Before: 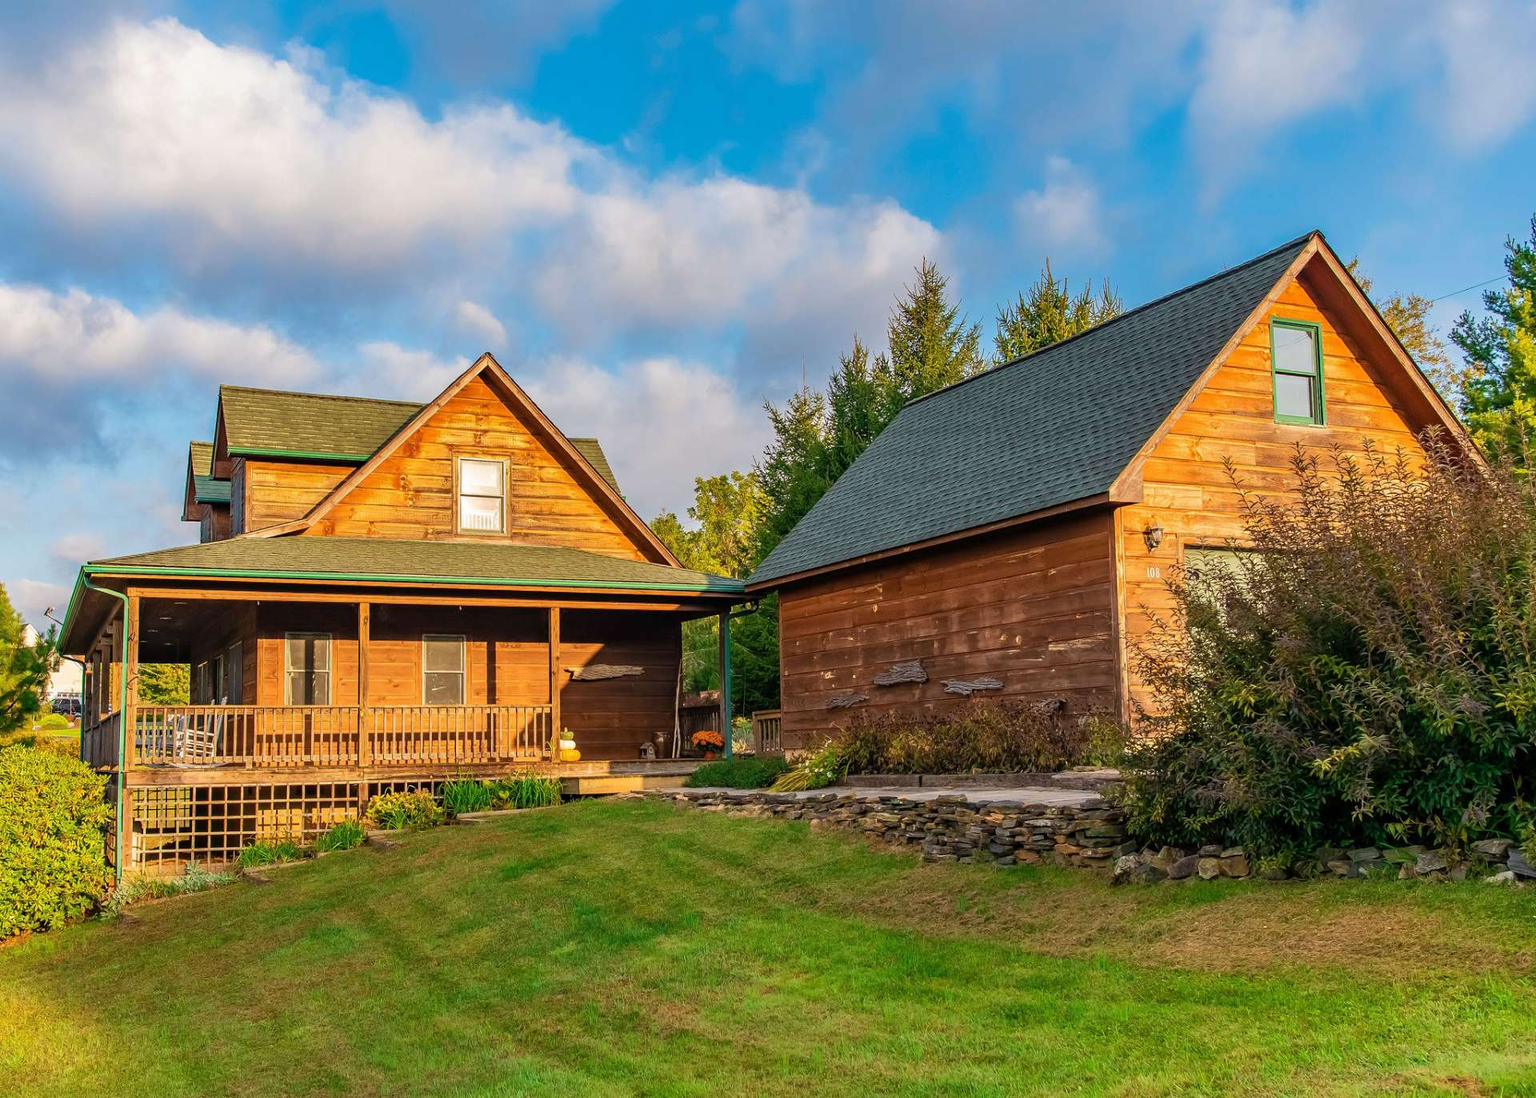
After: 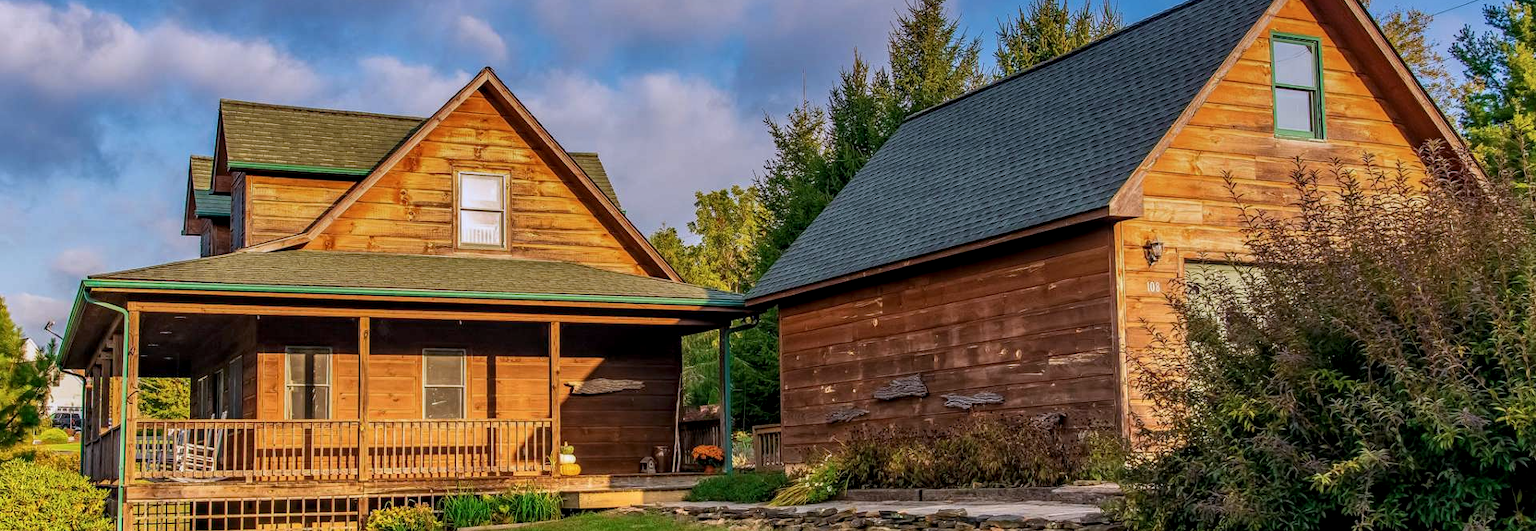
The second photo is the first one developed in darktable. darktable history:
crop and rotate: top 26.056%, bottom 25.543%
graduated density: hue 238.83°, saturation 50%
local contrast: detail 130%
